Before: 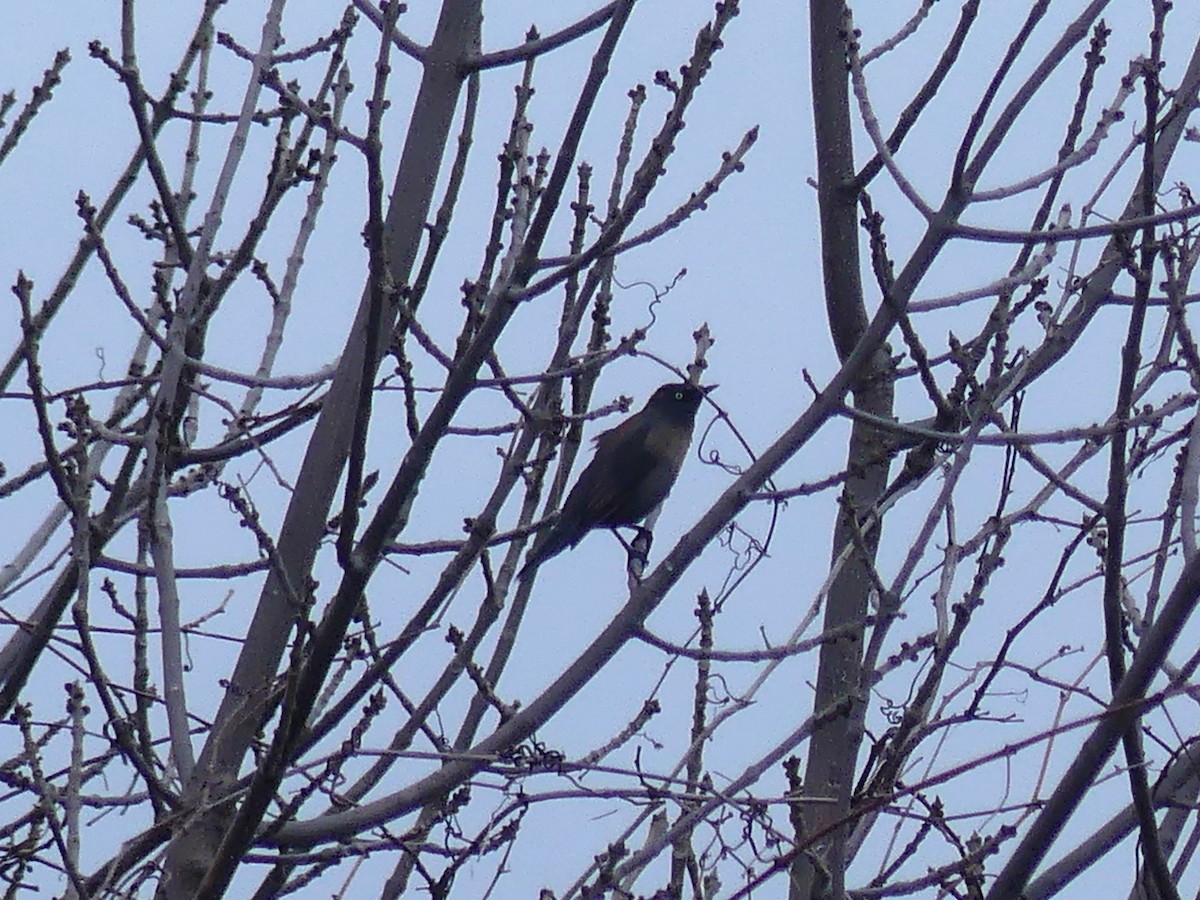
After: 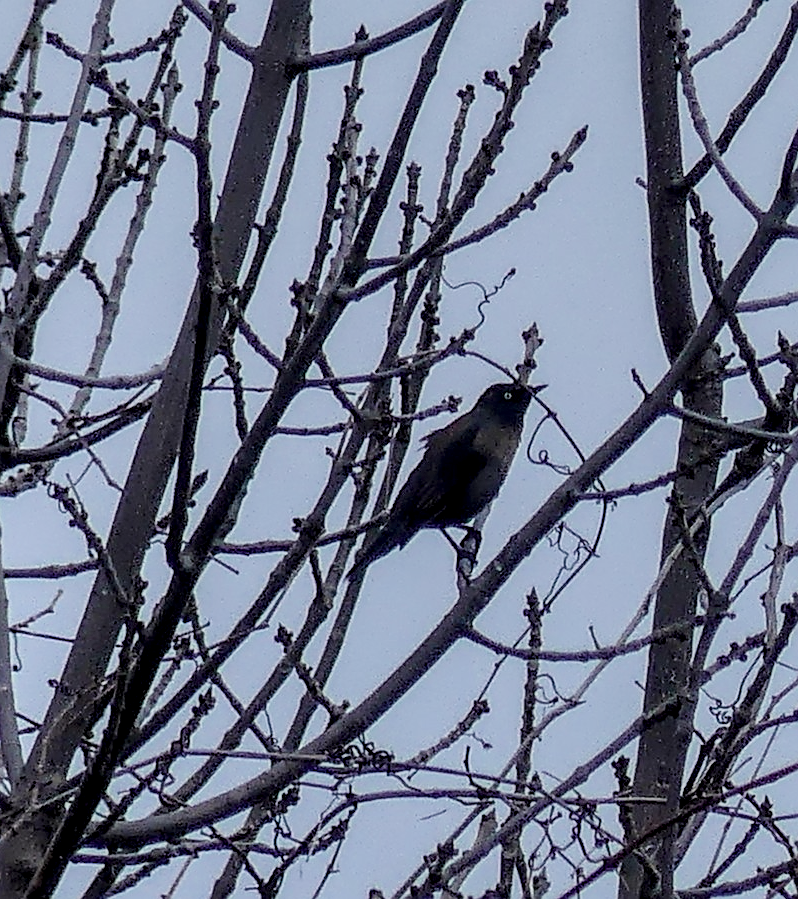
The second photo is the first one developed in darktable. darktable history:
sharpen: on, module defaults
filmic rgb: black relative exposure -7.65 EV, white relative exposure 4.56 EV, hardness 3.61, iterations of high-quality reconstruction 0
local contrast: highlights 60%, shadows 59%, detail 160%
crop and rotate: left 14.293%, right 19.164%
